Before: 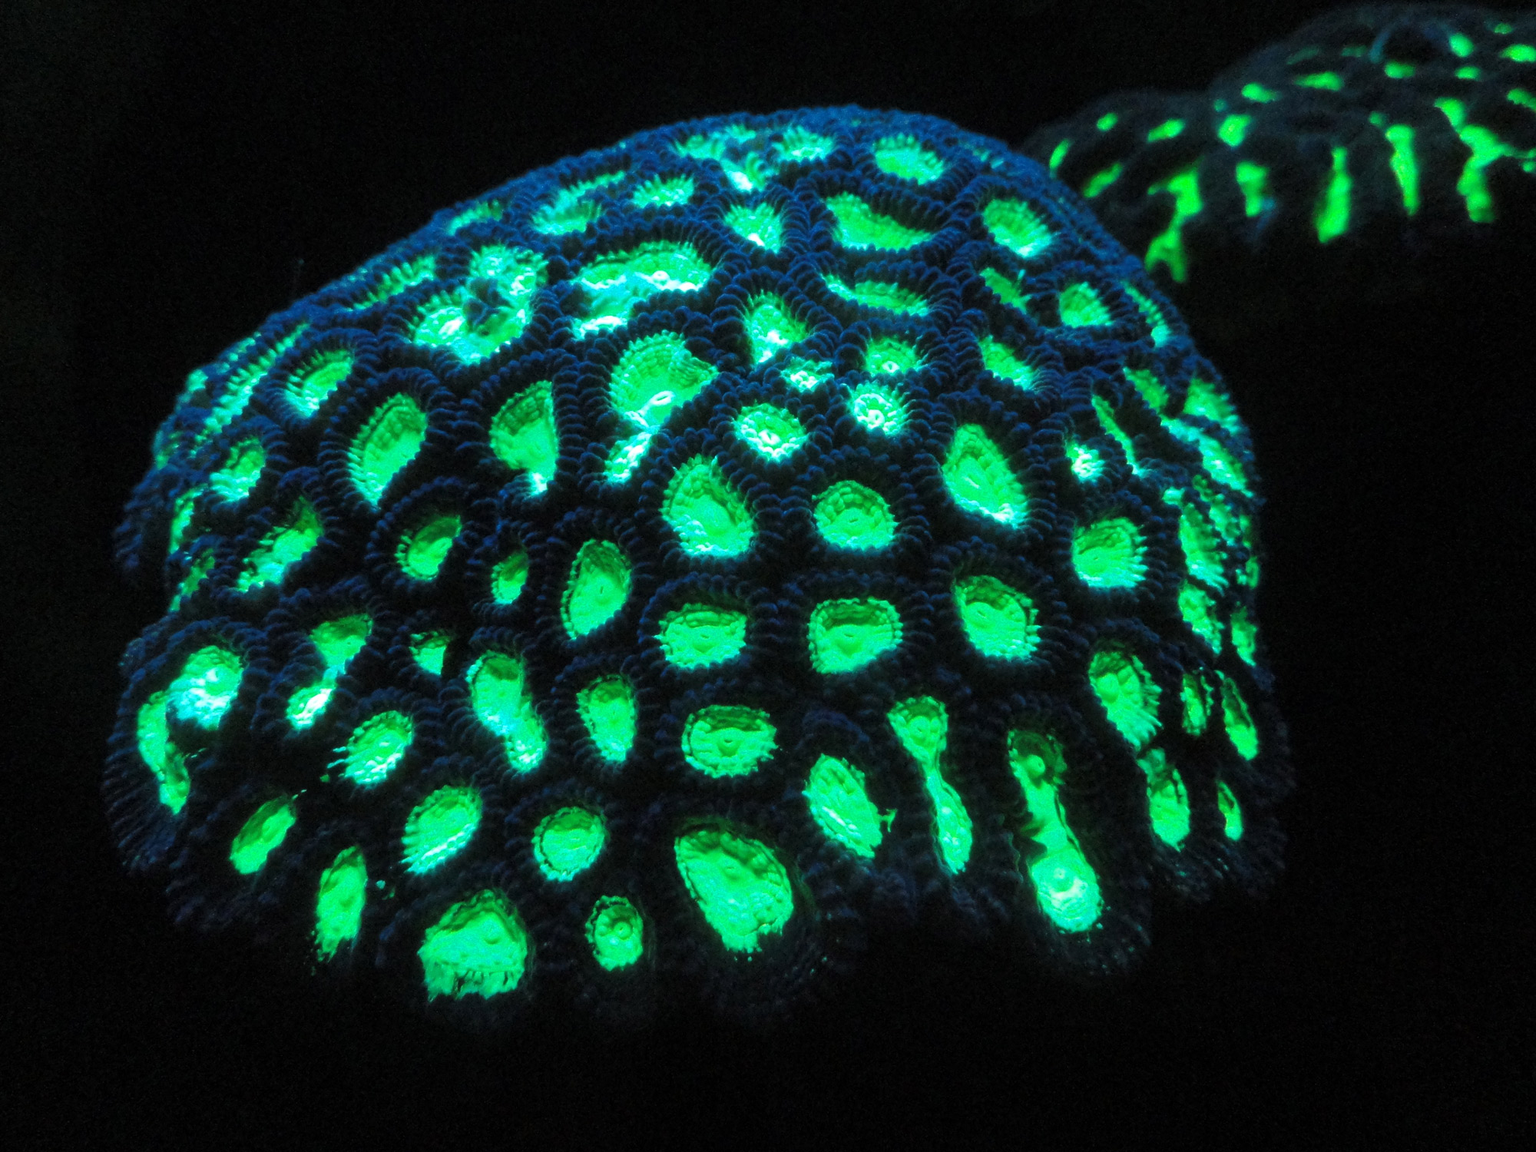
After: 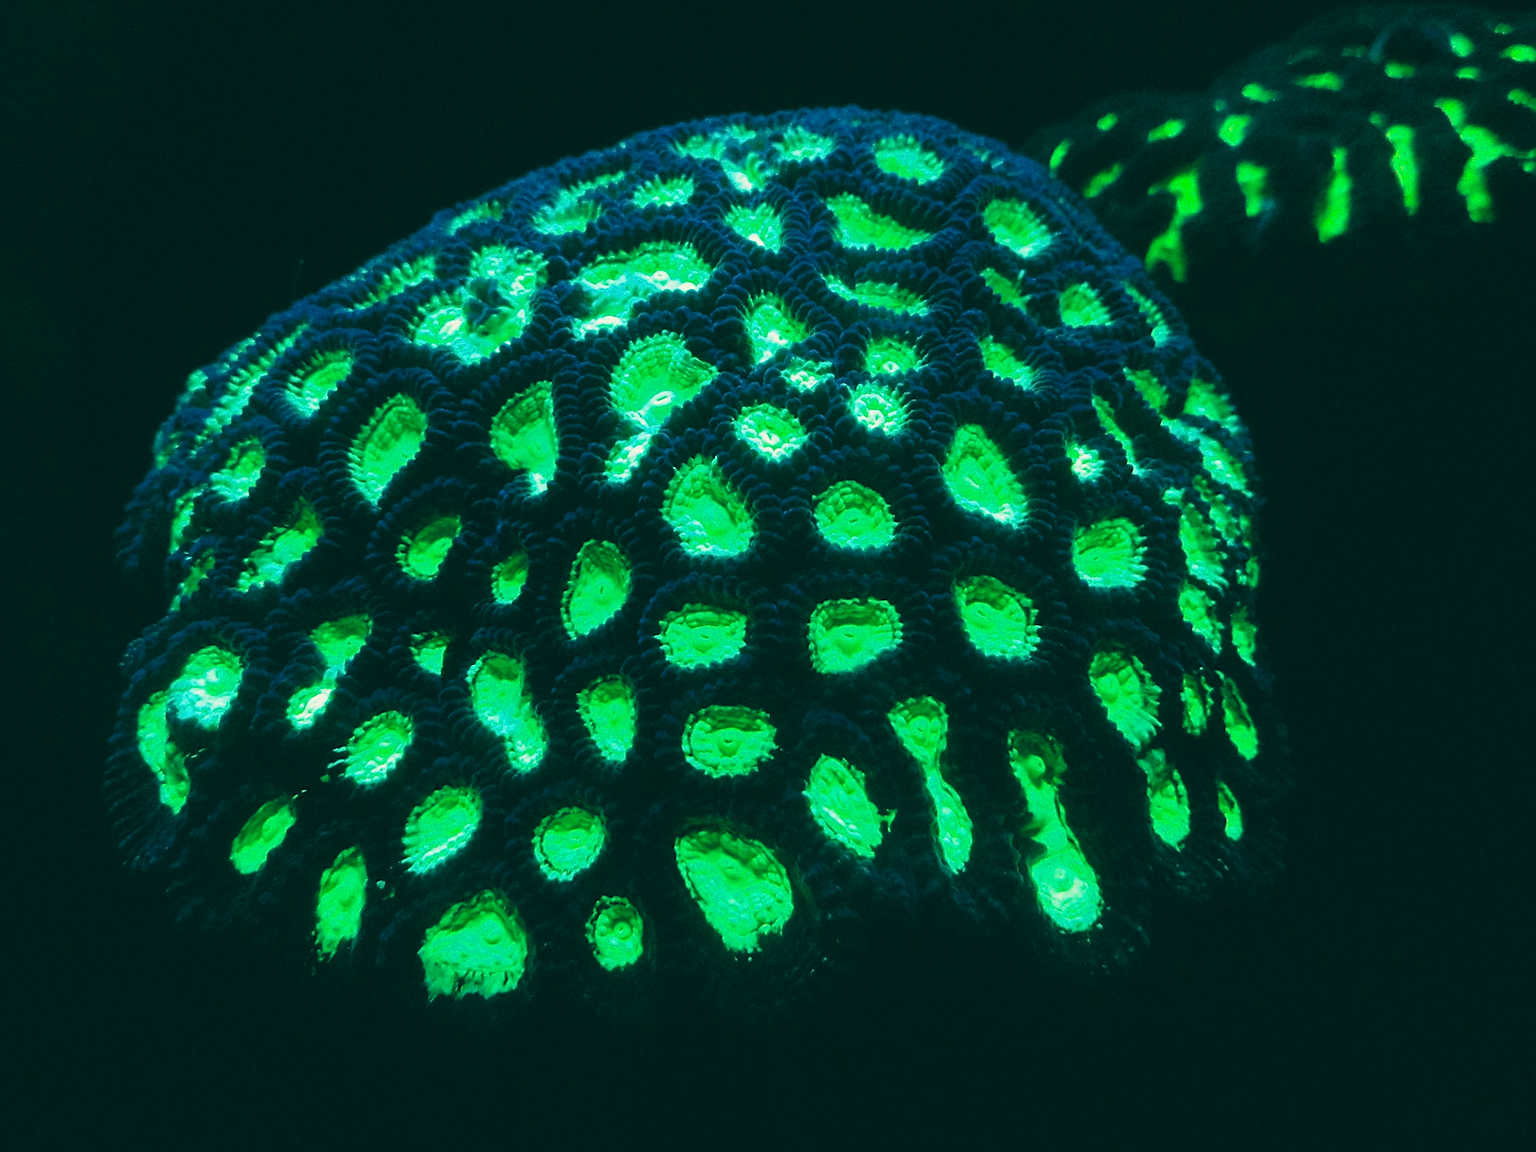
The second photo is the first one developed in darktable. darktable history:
sharpen: on, module defaults
color balance: lift [1.005, 0.99, 1.007, 1.01], gamma [1, 1.034, 1.032, 0.966], gain [0.873, 1.055, 1.067, 0.933]
